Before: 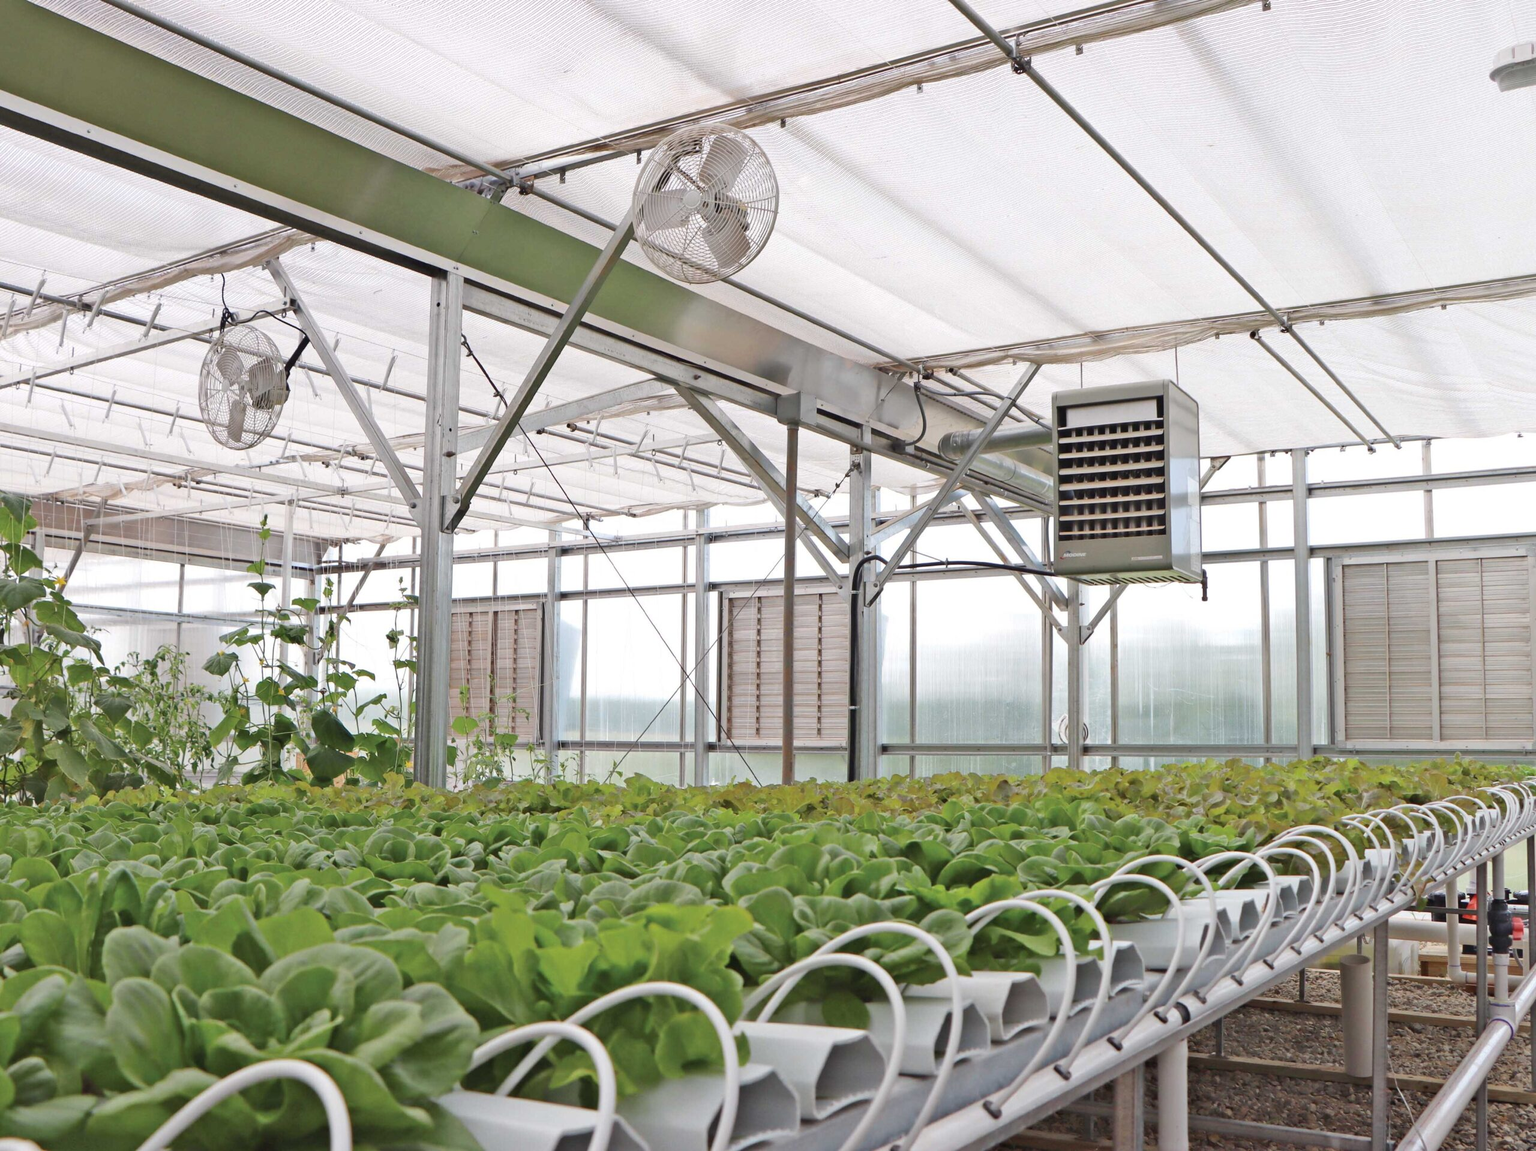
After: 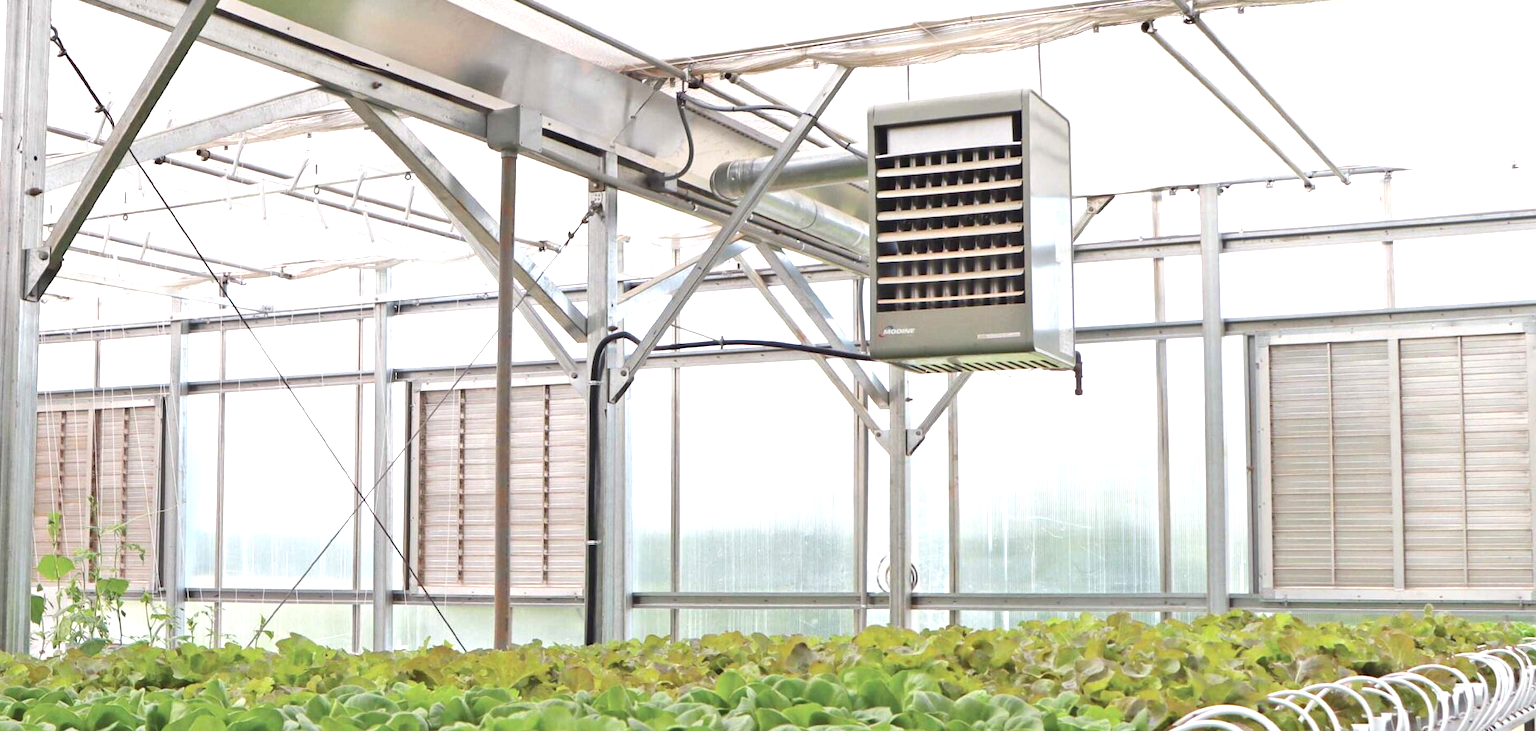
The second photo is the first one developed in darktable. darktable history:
crop and rotate: left 27.694%, top 27.423%, bottom 26.567%
exposure: black level correction 0, exposure 1.406 EV, compensate exposure bias true, compensate highlight preservation false
